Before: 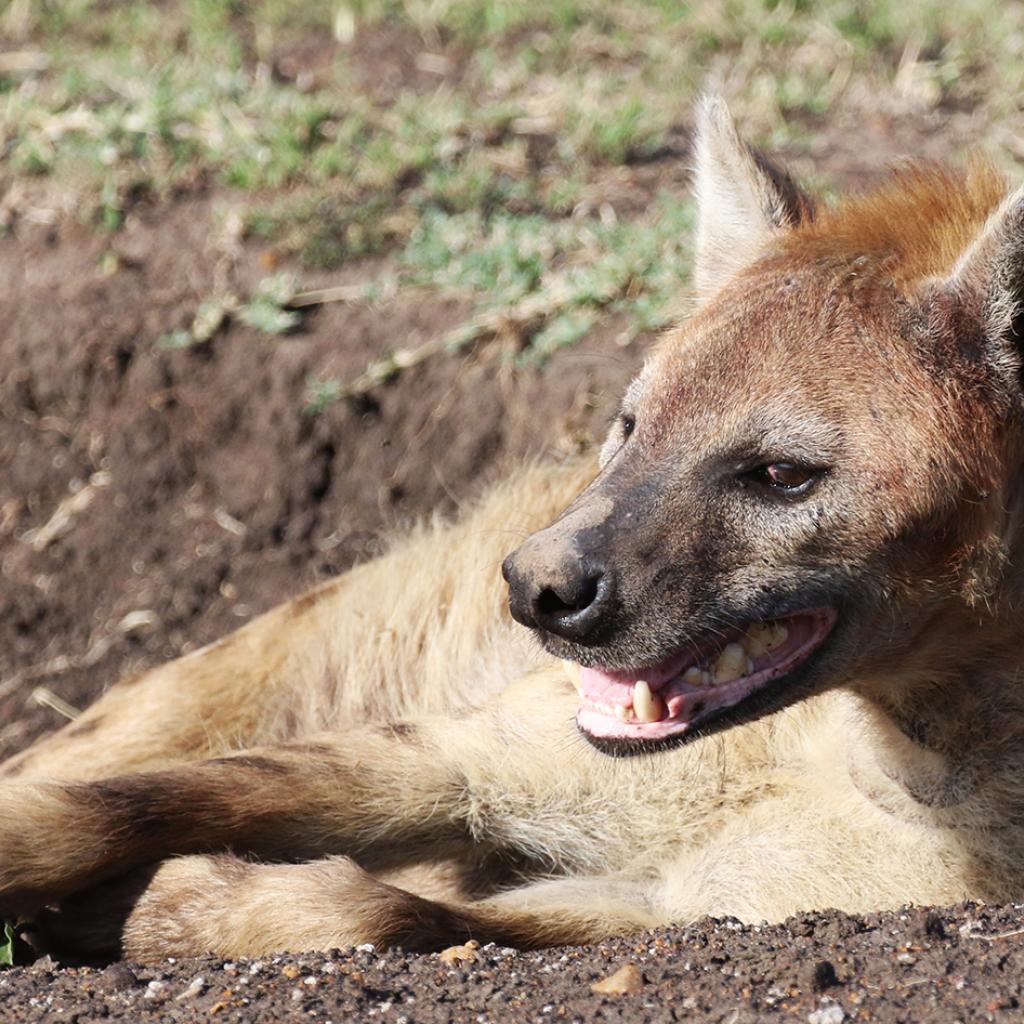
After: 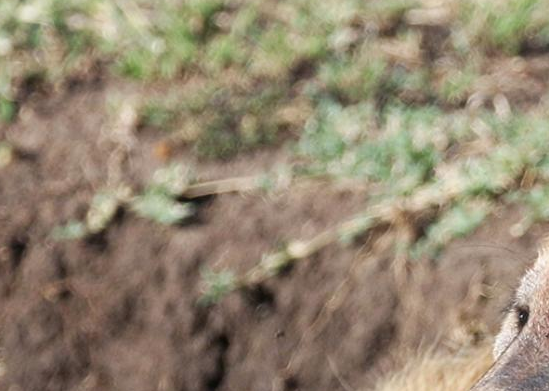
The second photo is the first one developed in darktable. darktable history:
crop: left 10.381%, top 10.724%, right 35.952%, bottom 51.032%
